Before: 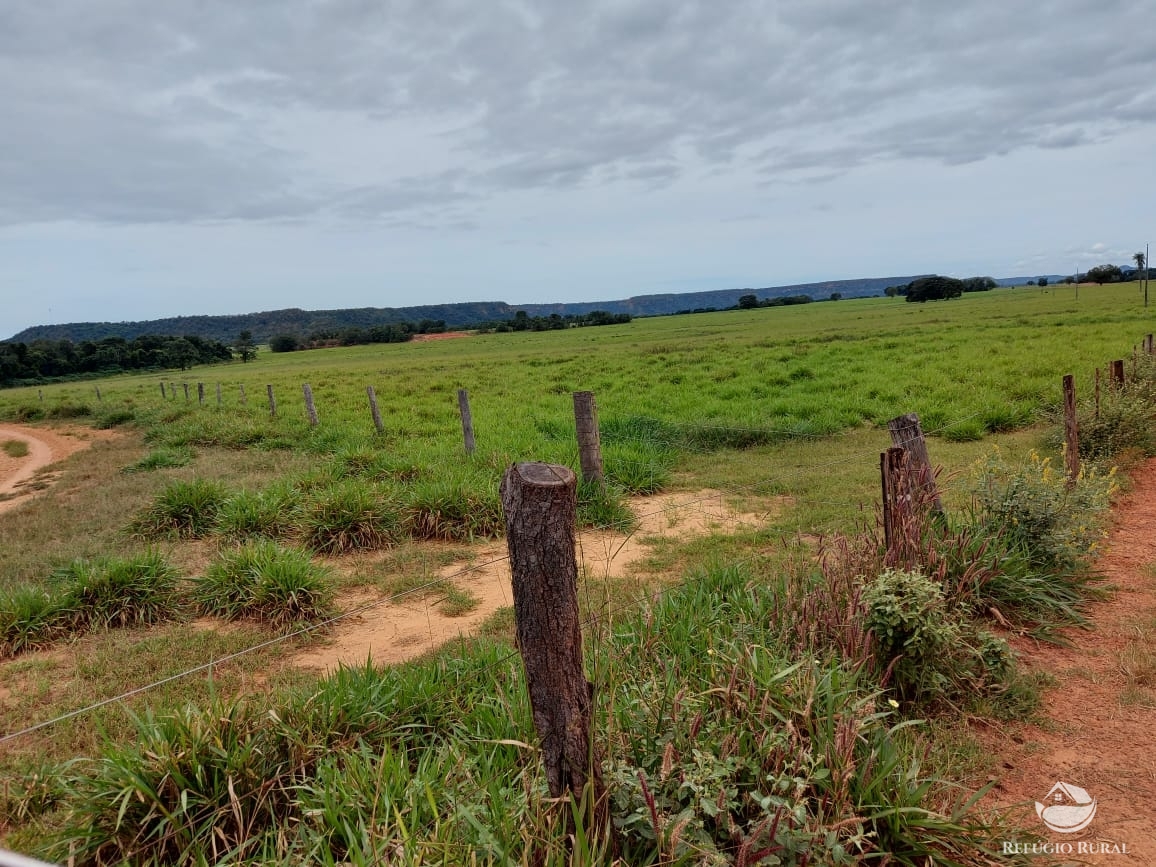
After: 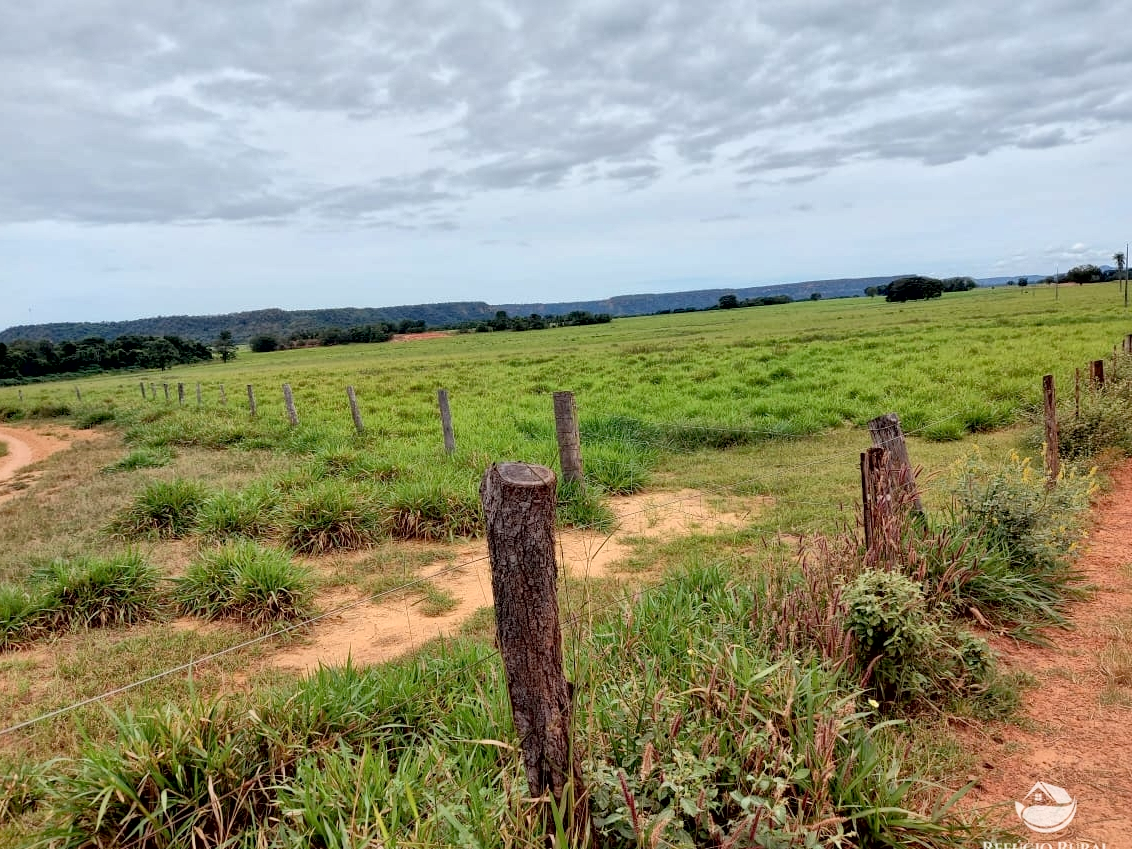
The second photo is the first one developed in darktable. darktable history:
global tonemap: drago (1, 100), detail 1
exposure: black level correction 0.005, exposure 0.286 EV, compensate highlight preservation false
crop: left 1.743%, right 0.268%, bottom 2.011%
